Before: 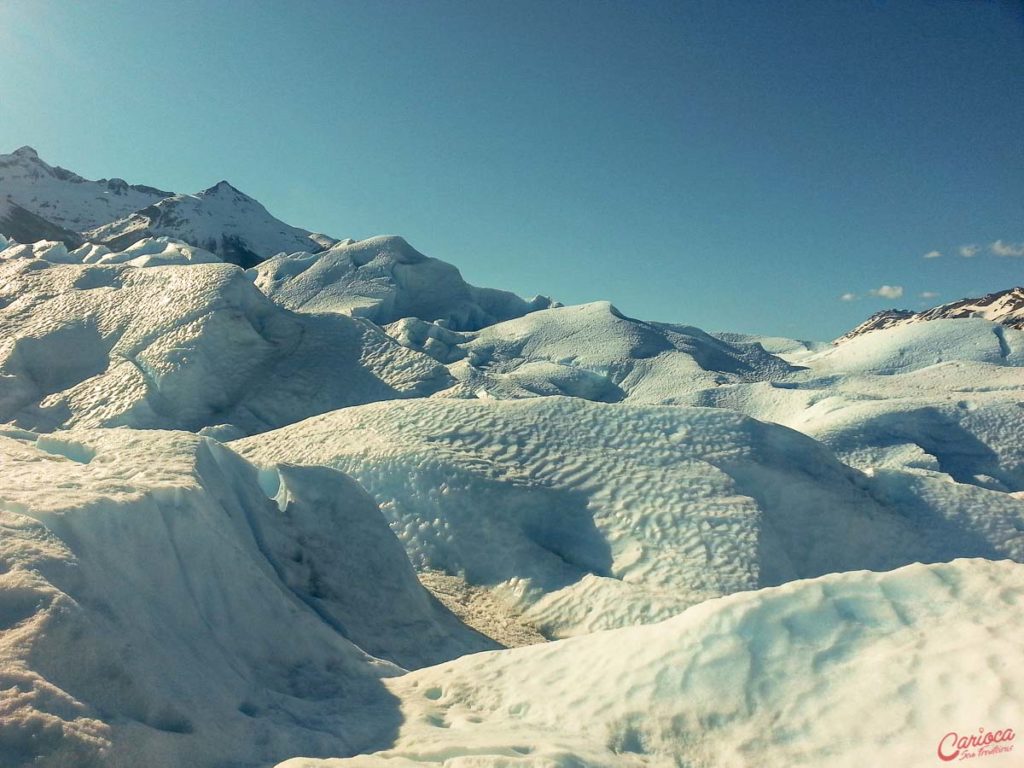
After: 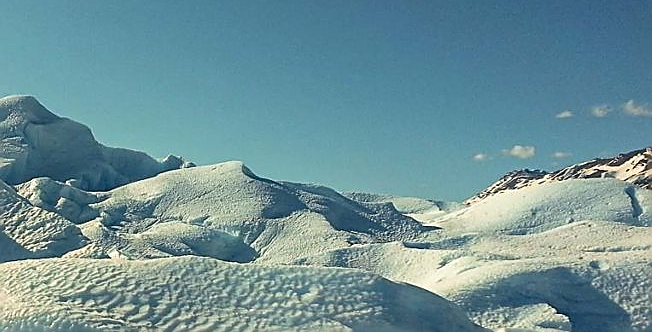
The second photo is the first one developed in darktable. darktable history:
sharpen: radius 1.4, amount 1.25, threshold 0.7
crop: left 36.005%, top 18.293%, right 0.31%, bottom 38.444%
